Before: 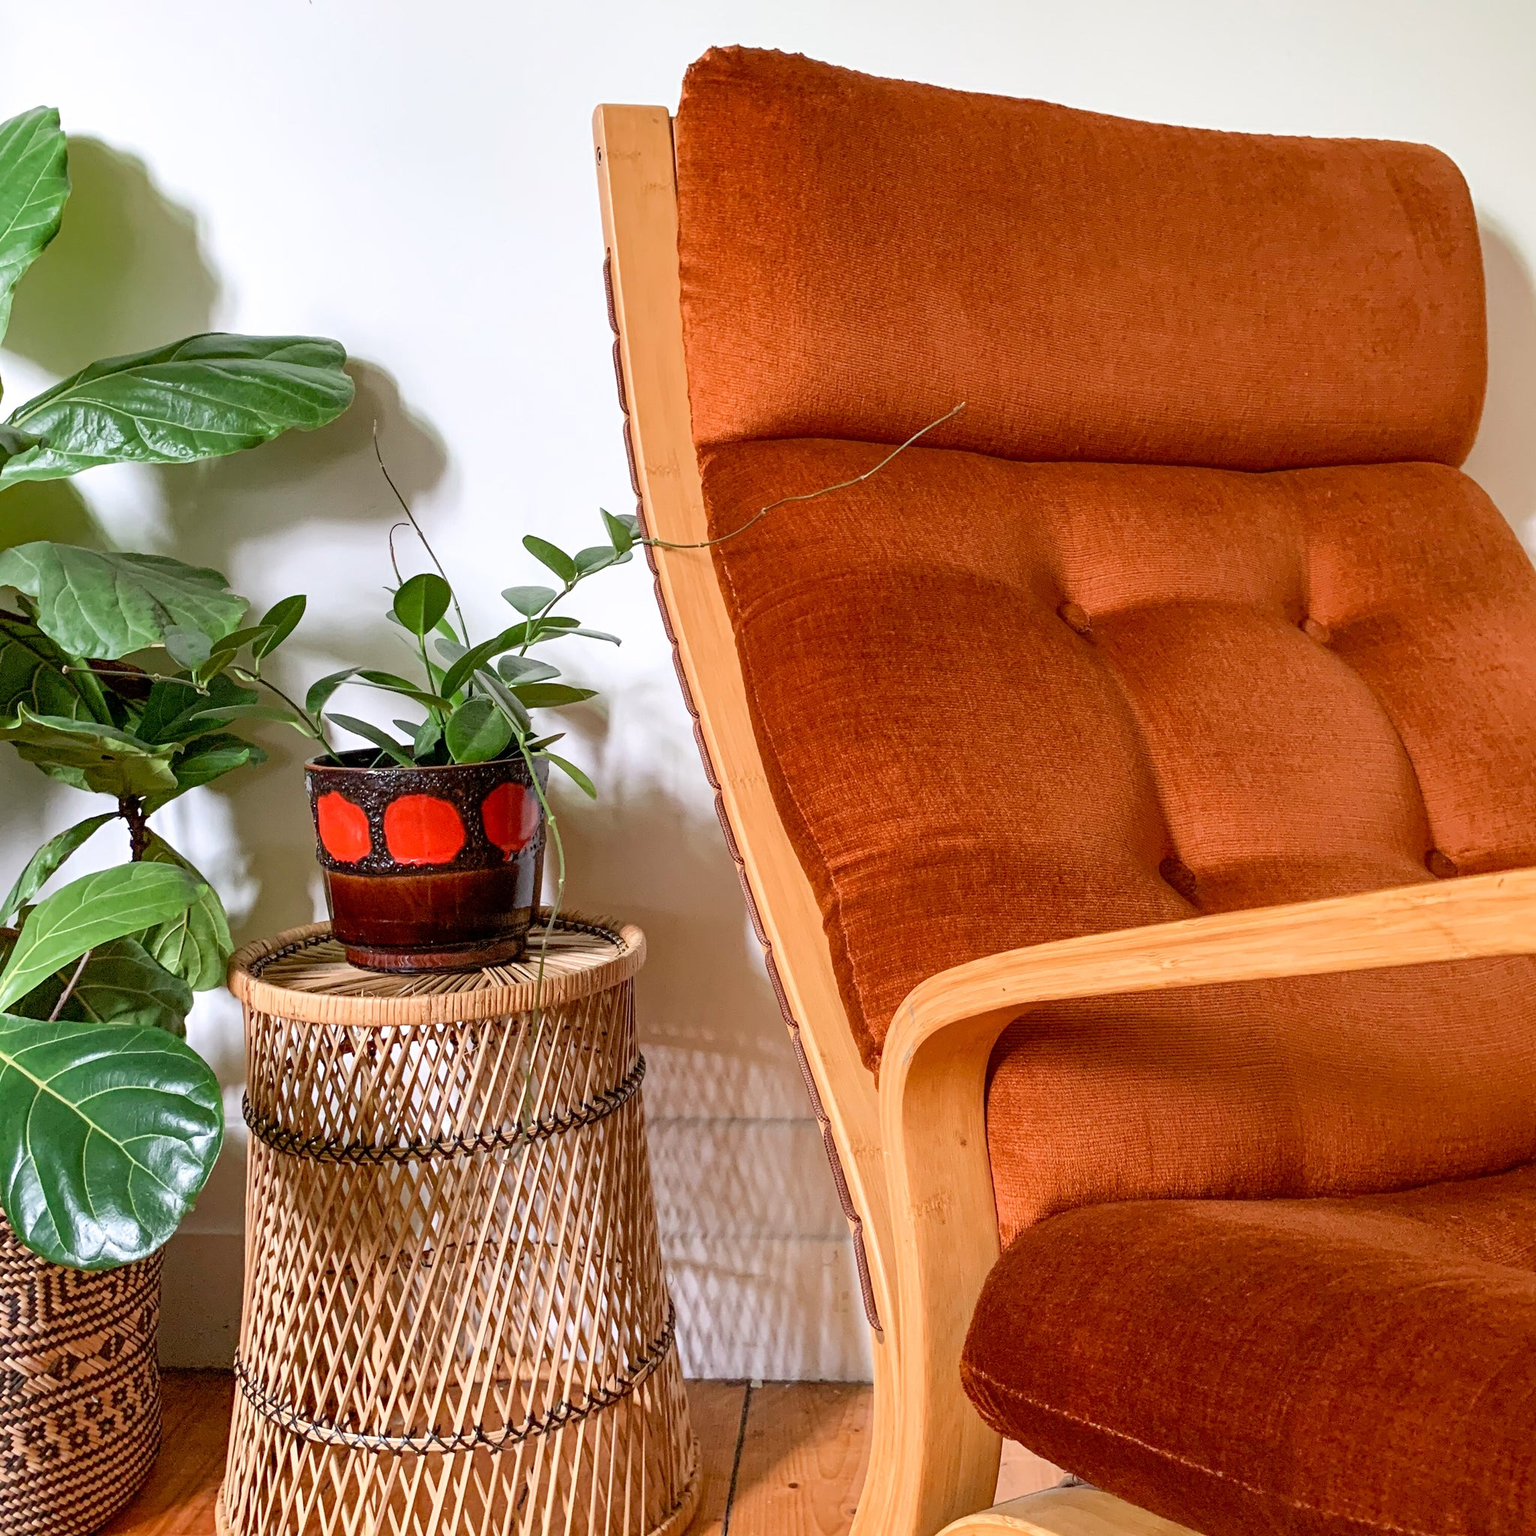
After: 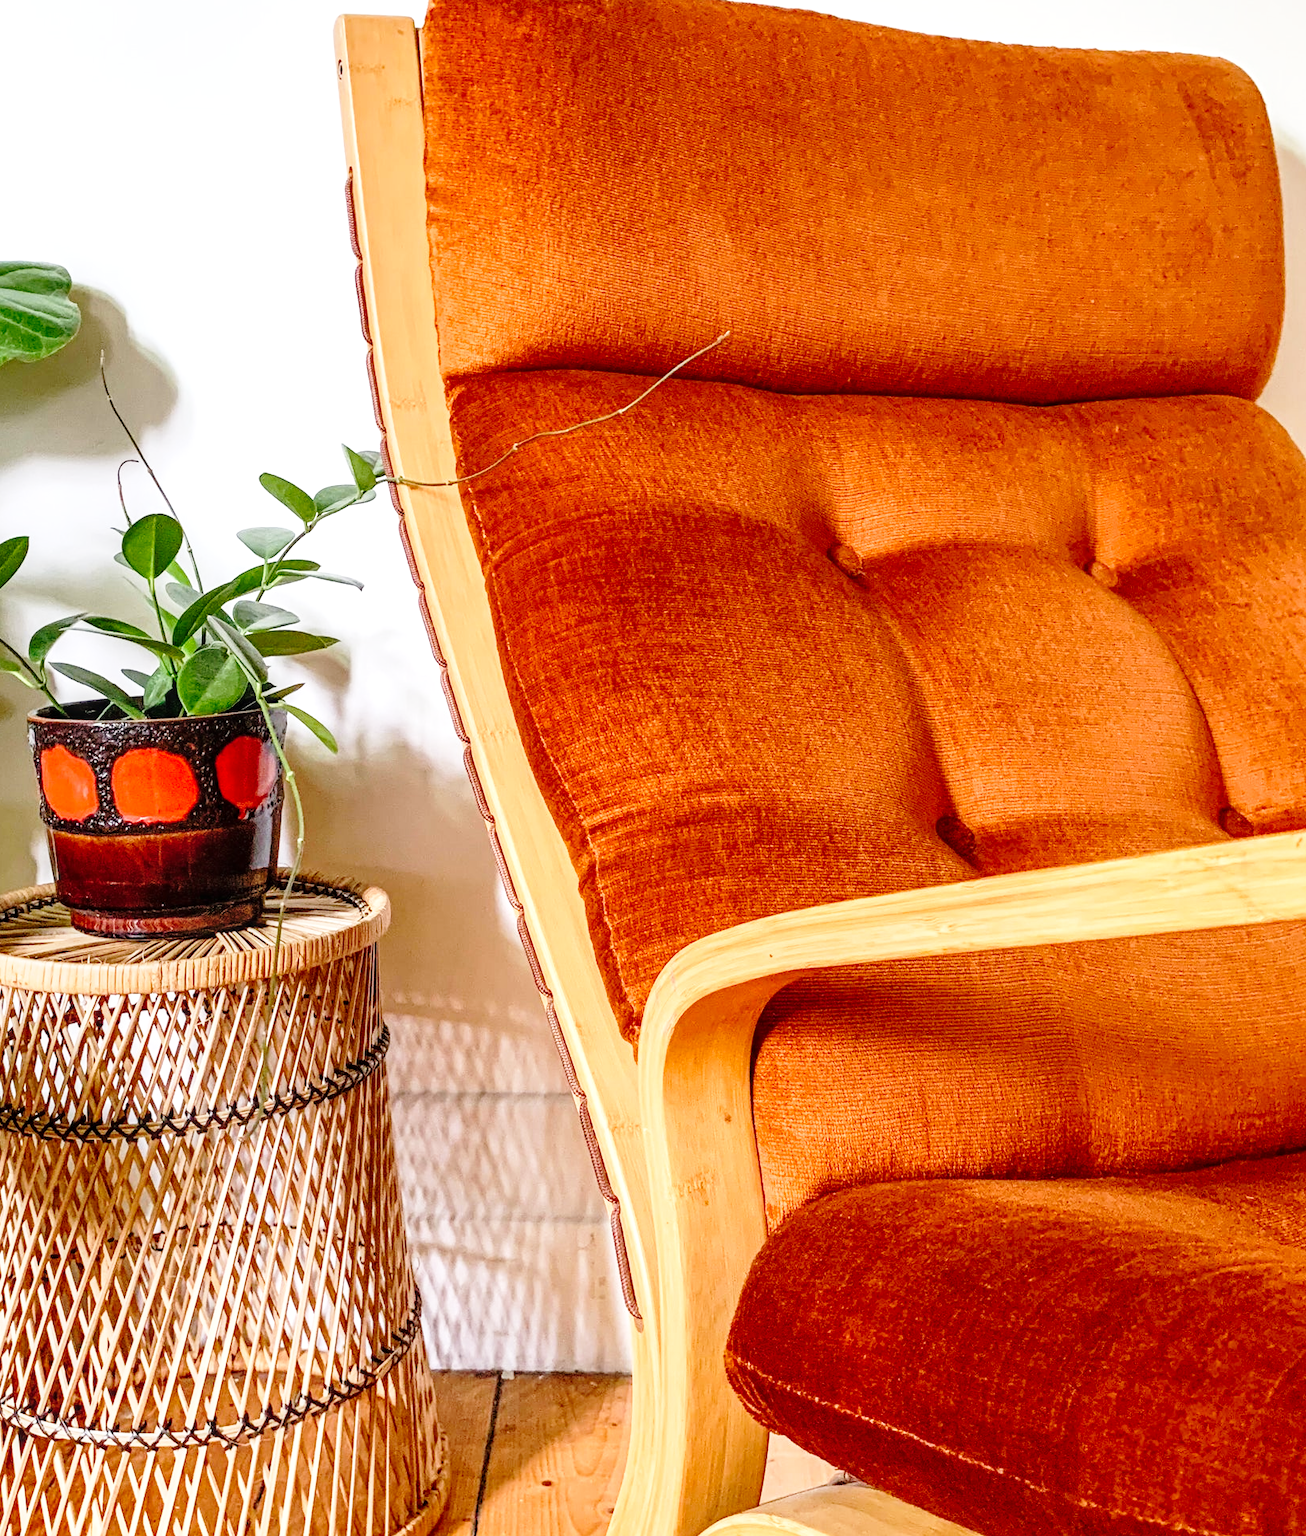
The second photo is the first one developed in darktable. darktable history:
crop and rotate: left 18.188%, top 5.956%, right 1.812%
local contrast: on, module defaults
base curve: curves: ch0 [(0, 0) (0.028, 0.03) (0.121, 0.232) (0.46, 0.748) (0.859, 0.968) (1, 1)], exposure shift 0.571, preserve colors none
